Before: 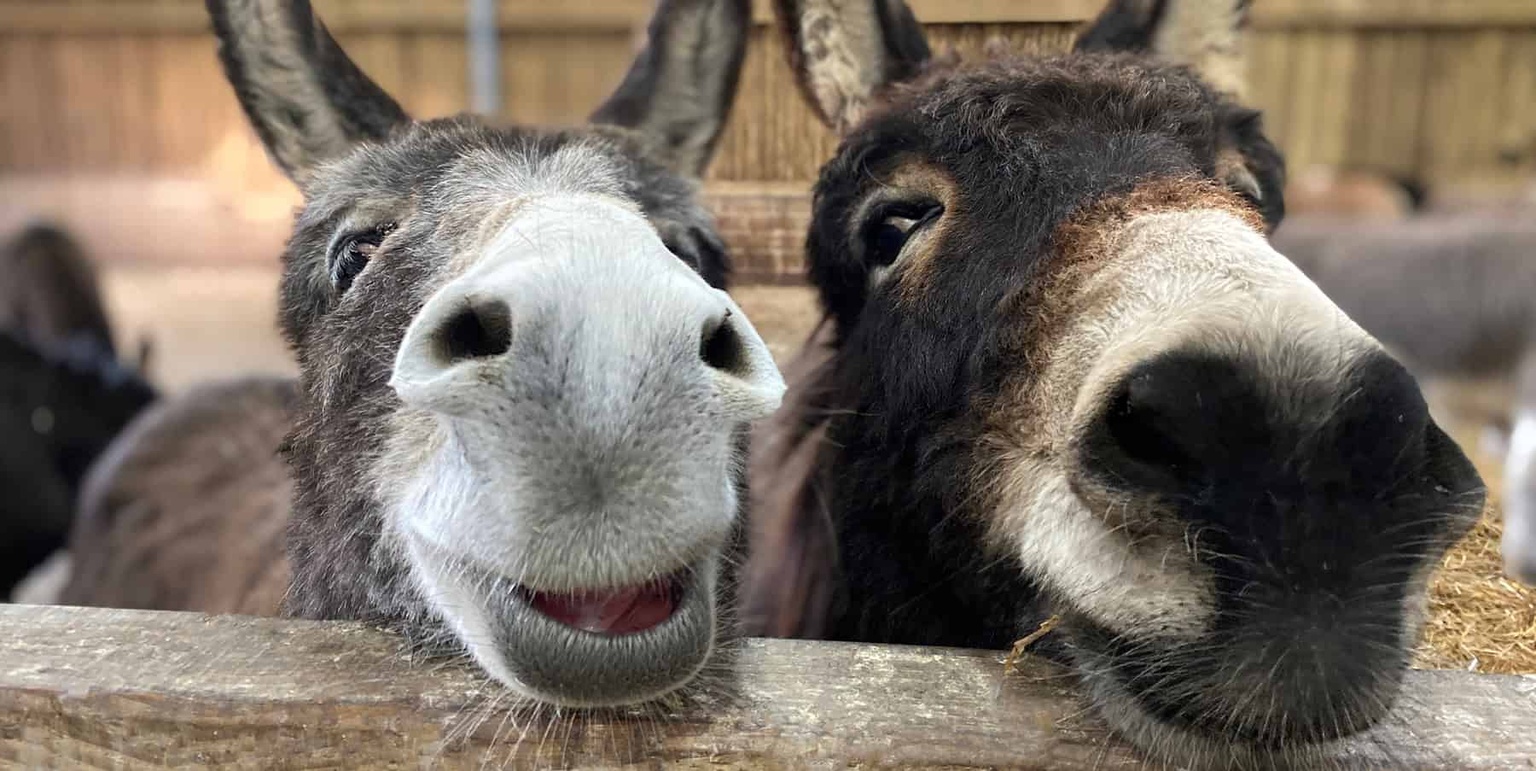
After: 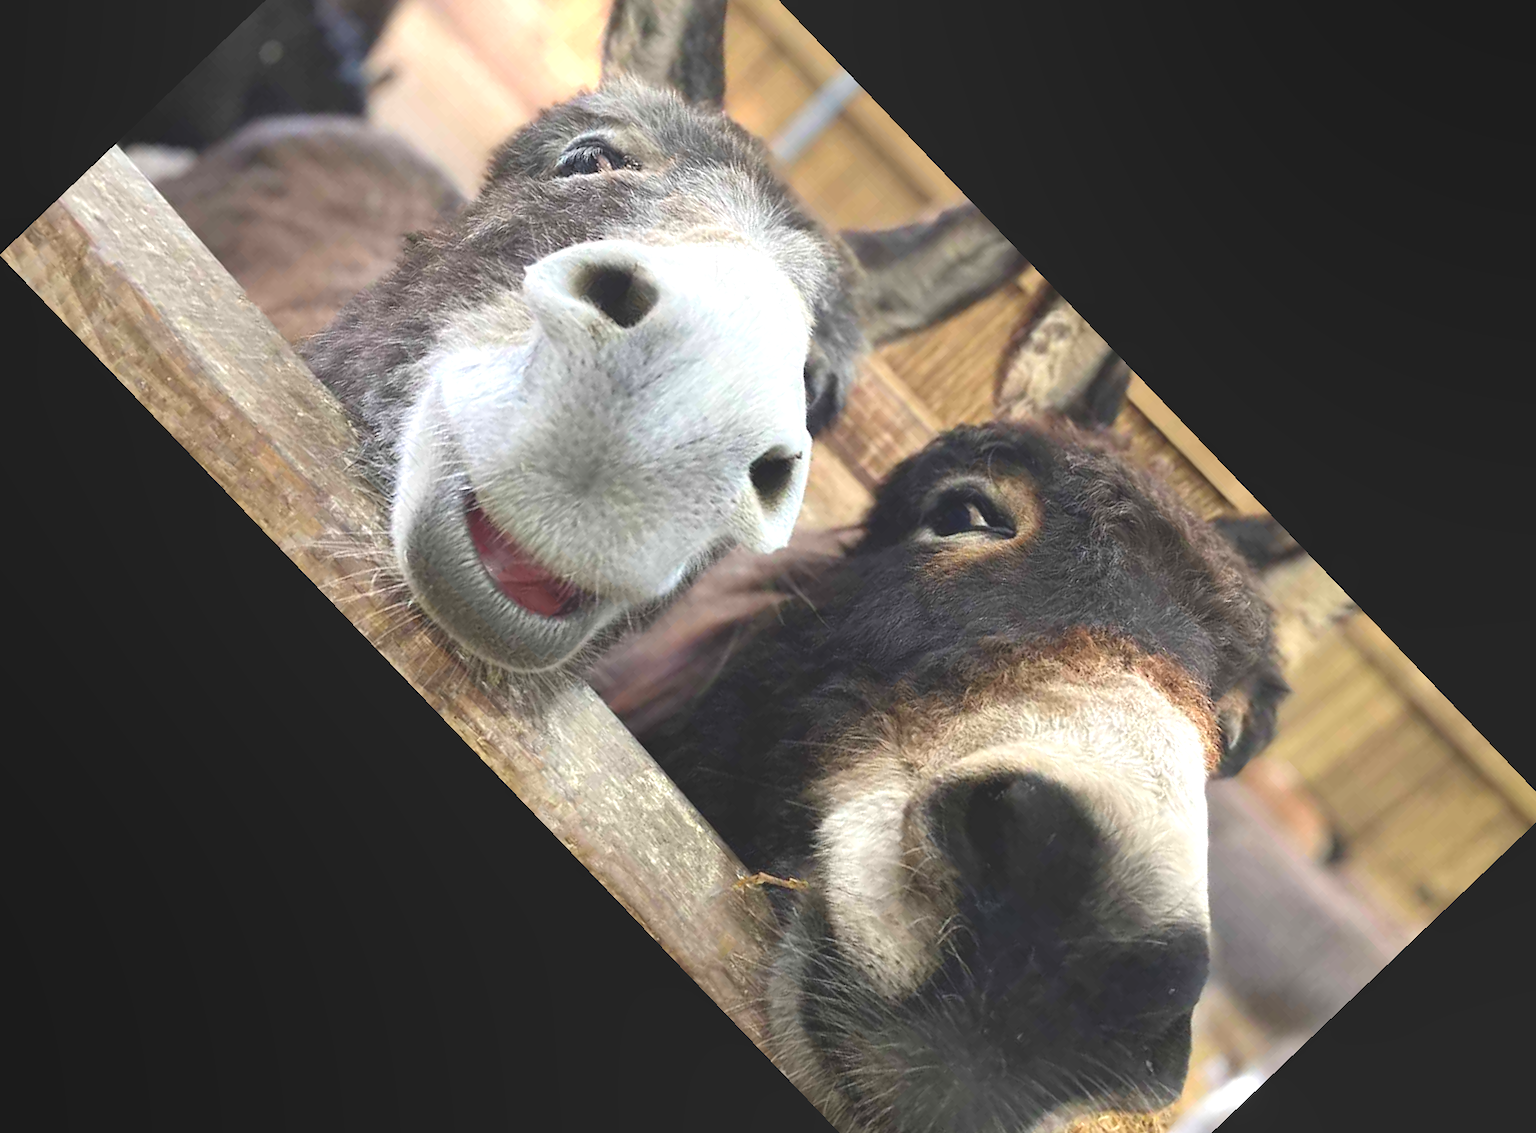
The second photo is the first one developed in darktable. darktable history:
exposure: black level correction -0.005, exposure 1.002 EV, compensate highlight preservation false
local contrast: detail 69%
crop and rotate: angle -46.26°, top 16.234%, right 0.912%, bottom 11.704%
